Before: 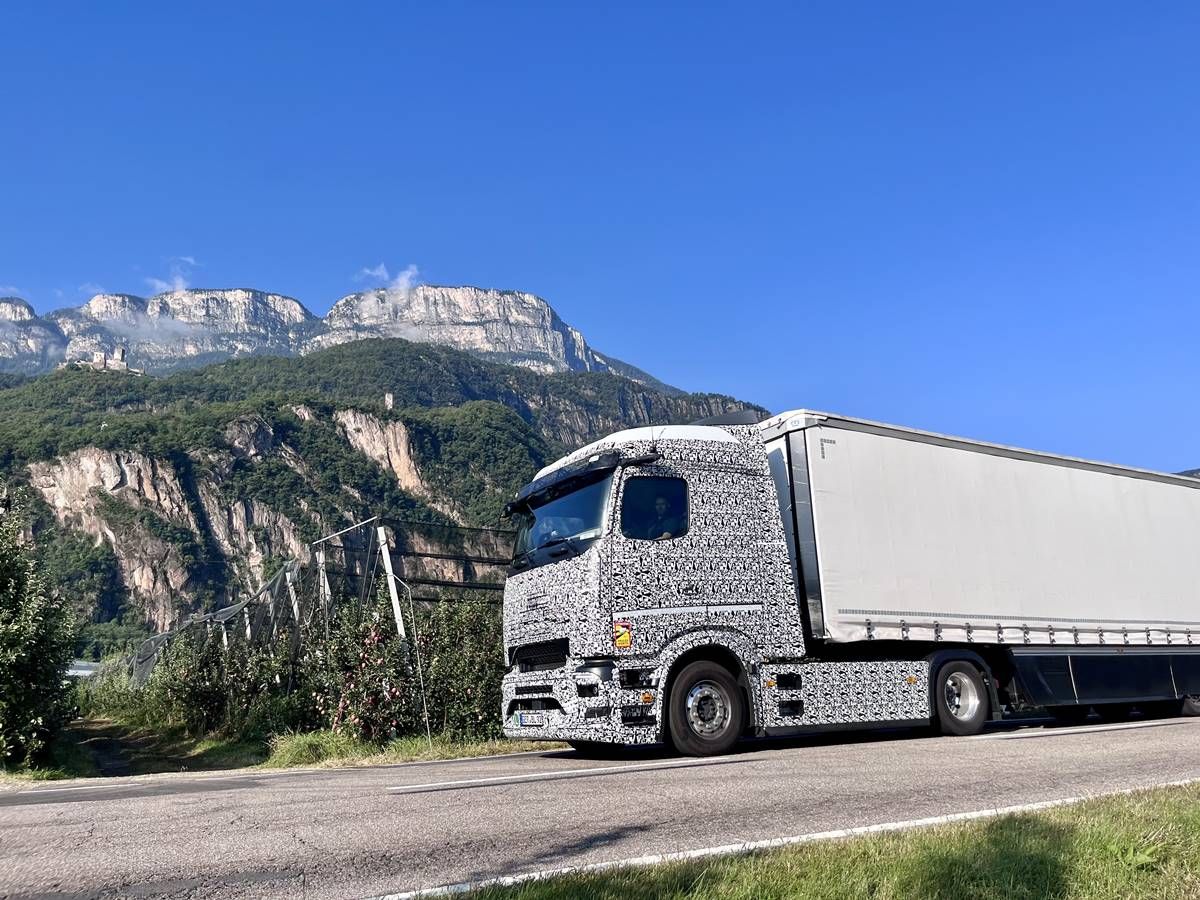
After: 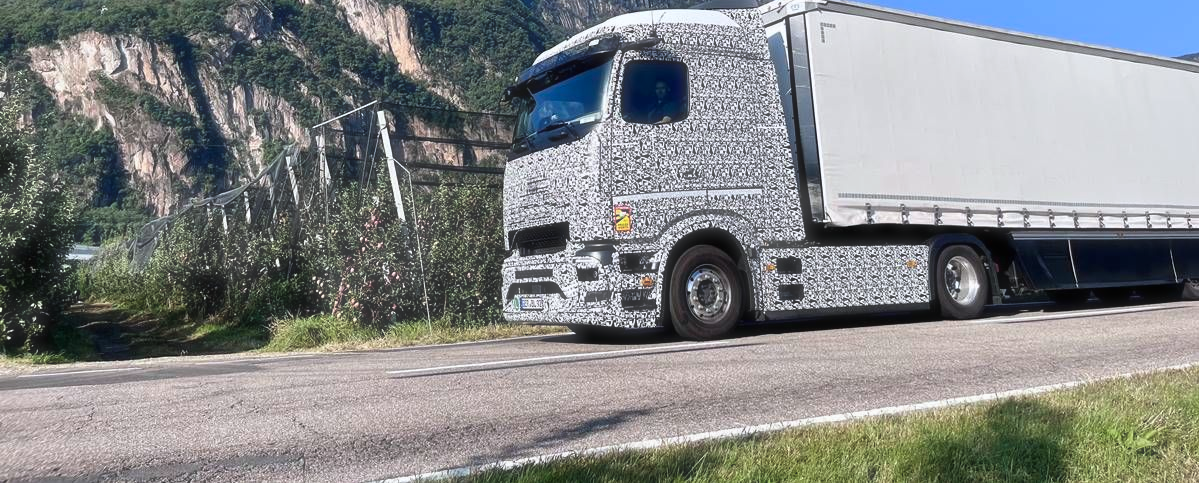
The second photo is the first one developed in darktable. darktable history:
haze removal: strength -0.09, adaptive false
crop and rotate: top 46.237%
white balance: red 0.988, blue 1.017
